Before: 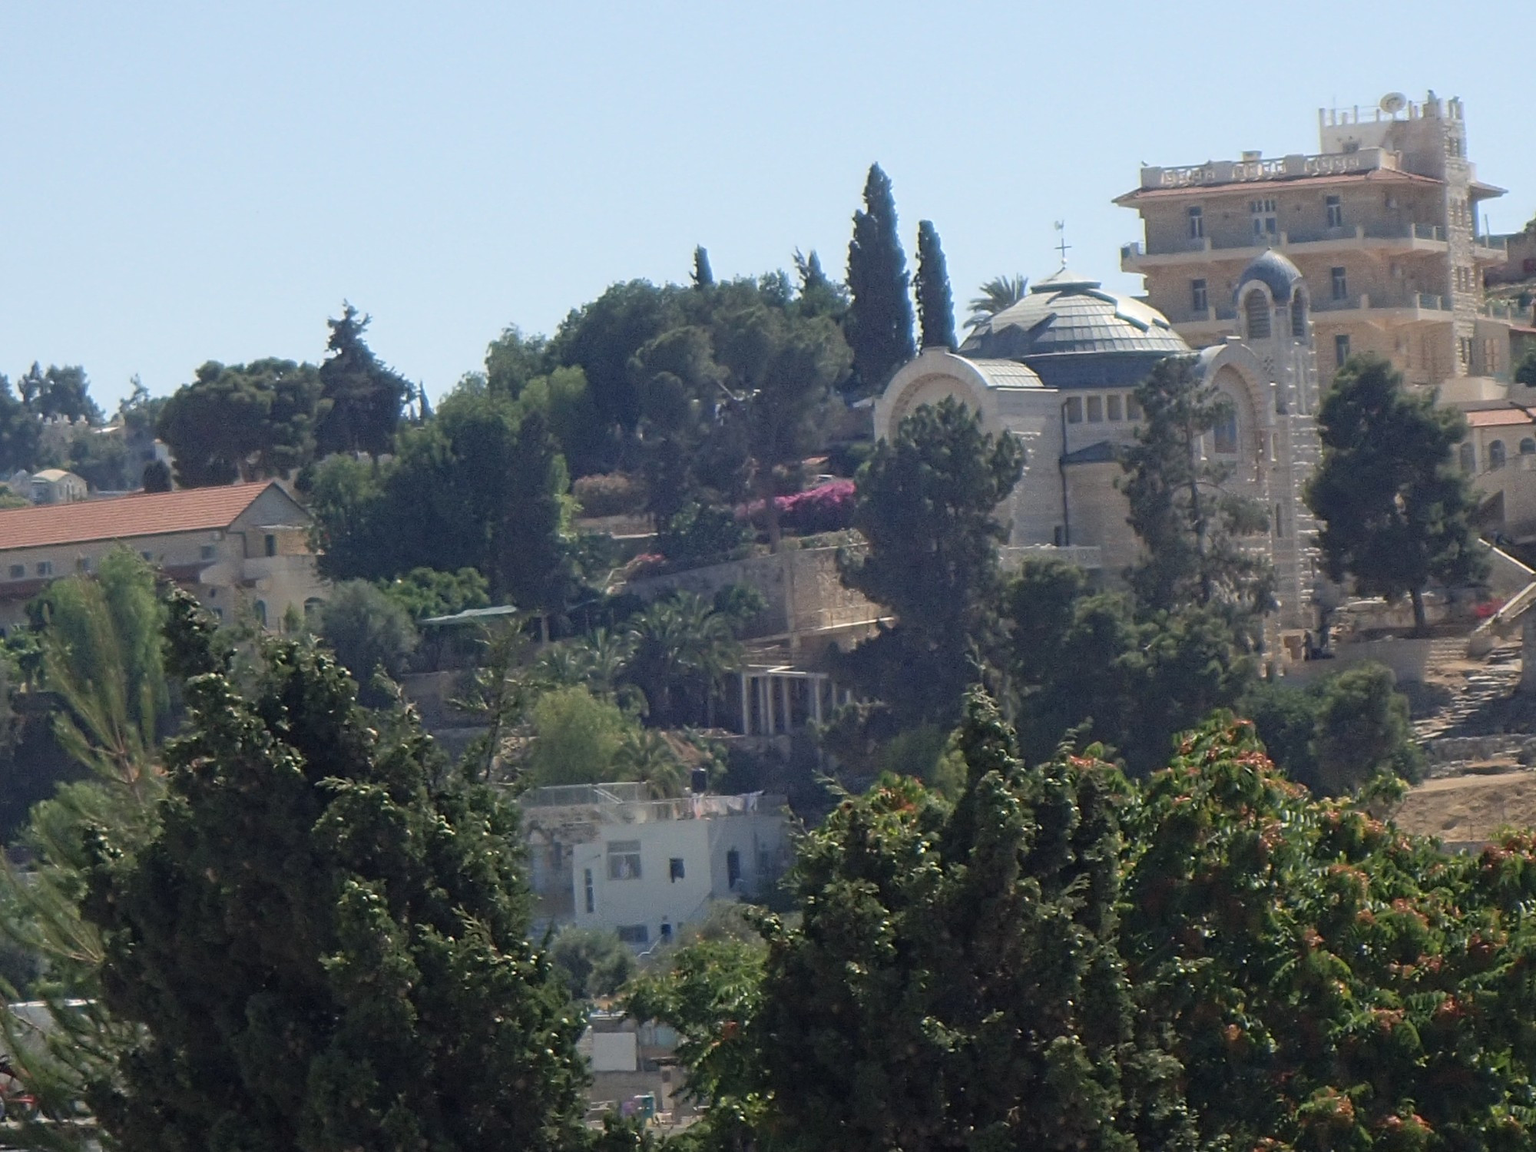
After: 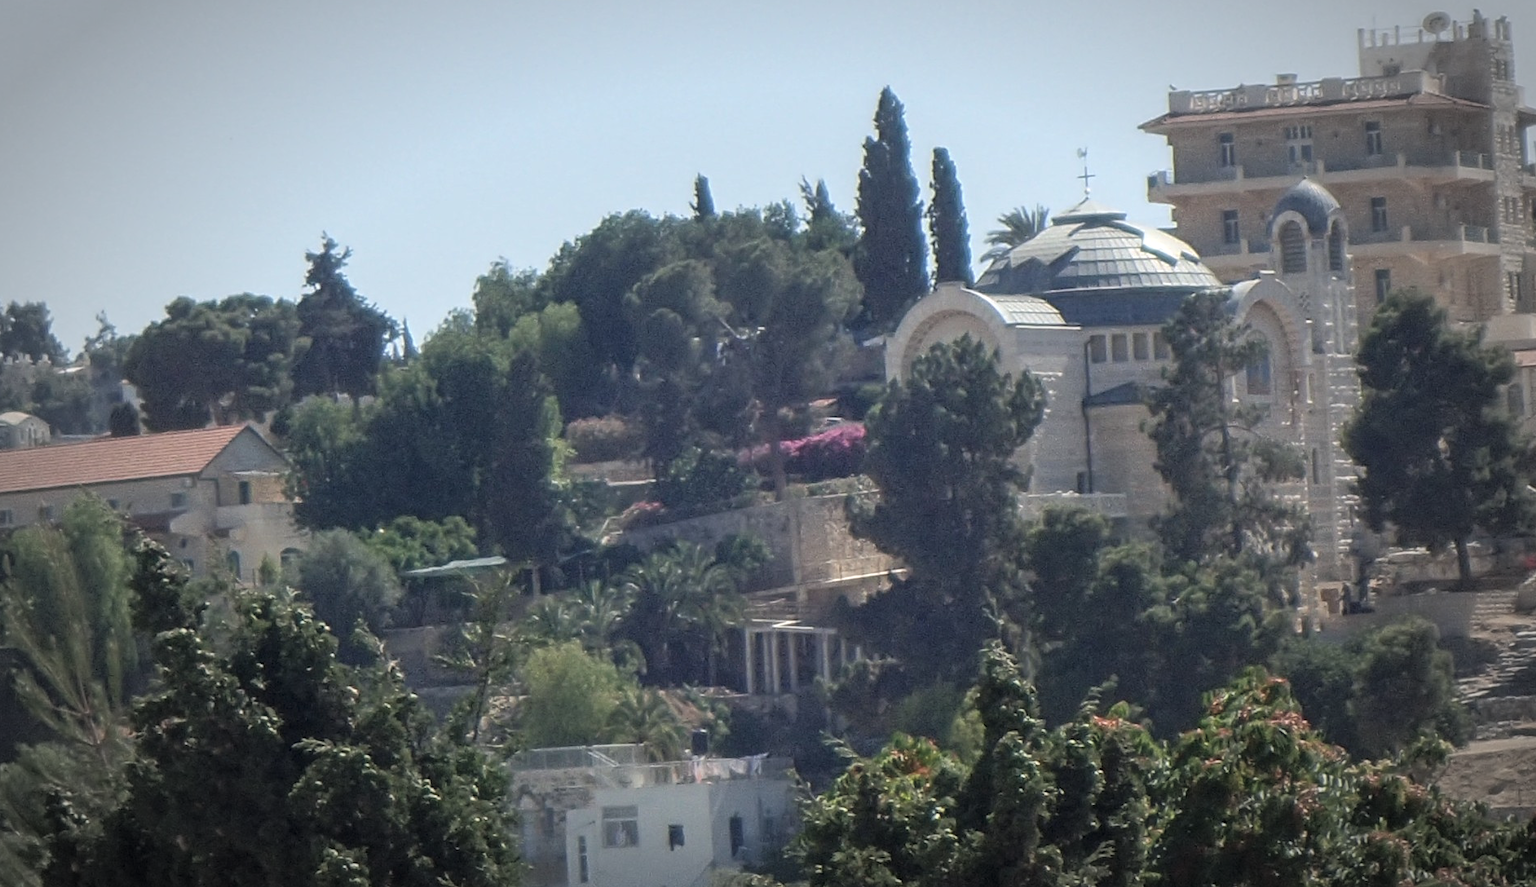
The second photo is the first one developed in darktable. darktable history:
crop: left 2.644%, top 7.099%, right 3.052%, bottom 20.263%
vignetting: fall-off start 70.41%, width/height ratio 1.335, unbound false
haze removal: strength -0.108, adaptive false
local contrast: on, module defaults
